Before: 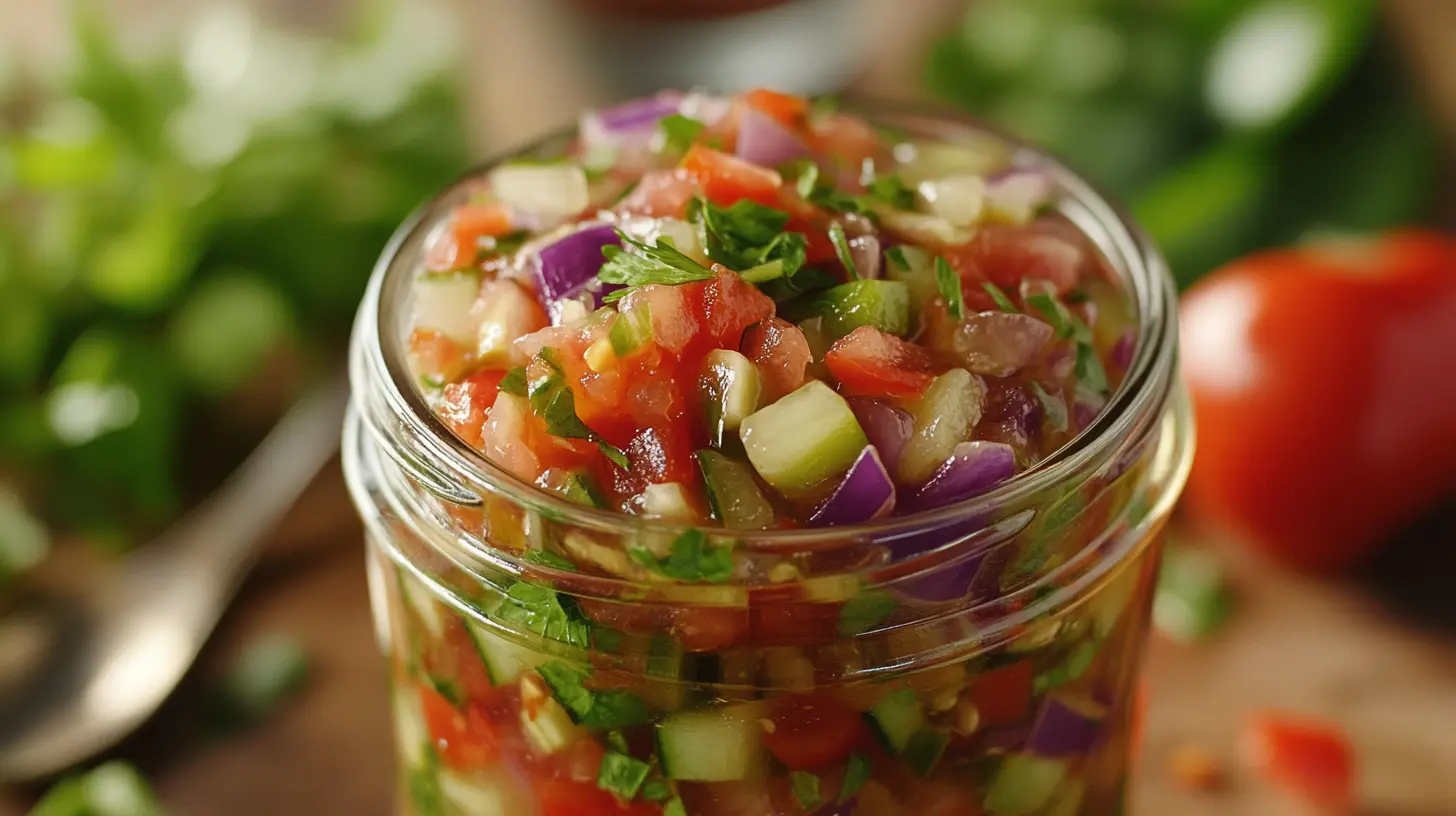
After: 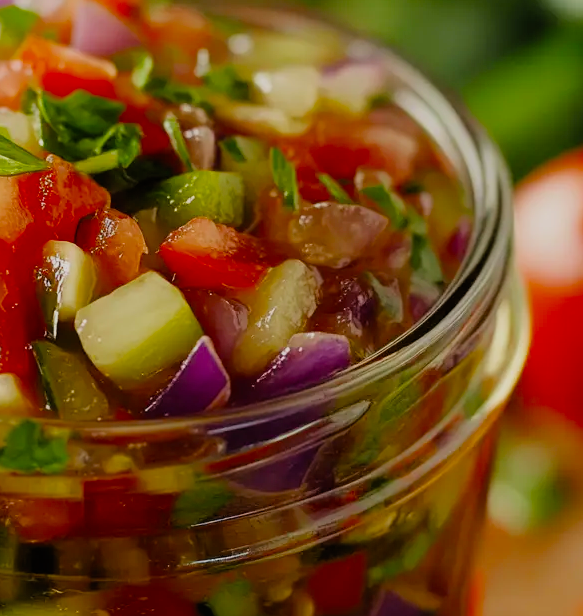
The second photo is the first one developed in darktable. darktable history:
crop: left 45.721%, top 13.393%, right 14.118%, bottom 10.01%
filmic rgb: black relative exposure -7.75 EV, white relative exposure 4.4 EV, threshold 3 EV, hardness 3.76, latitude 38.11%, contrast 0.966, highlights saturation mix 10%, shadows ↔ highlights balance 4.59%, color science v4 (2020), enable highlight reconstruction true
